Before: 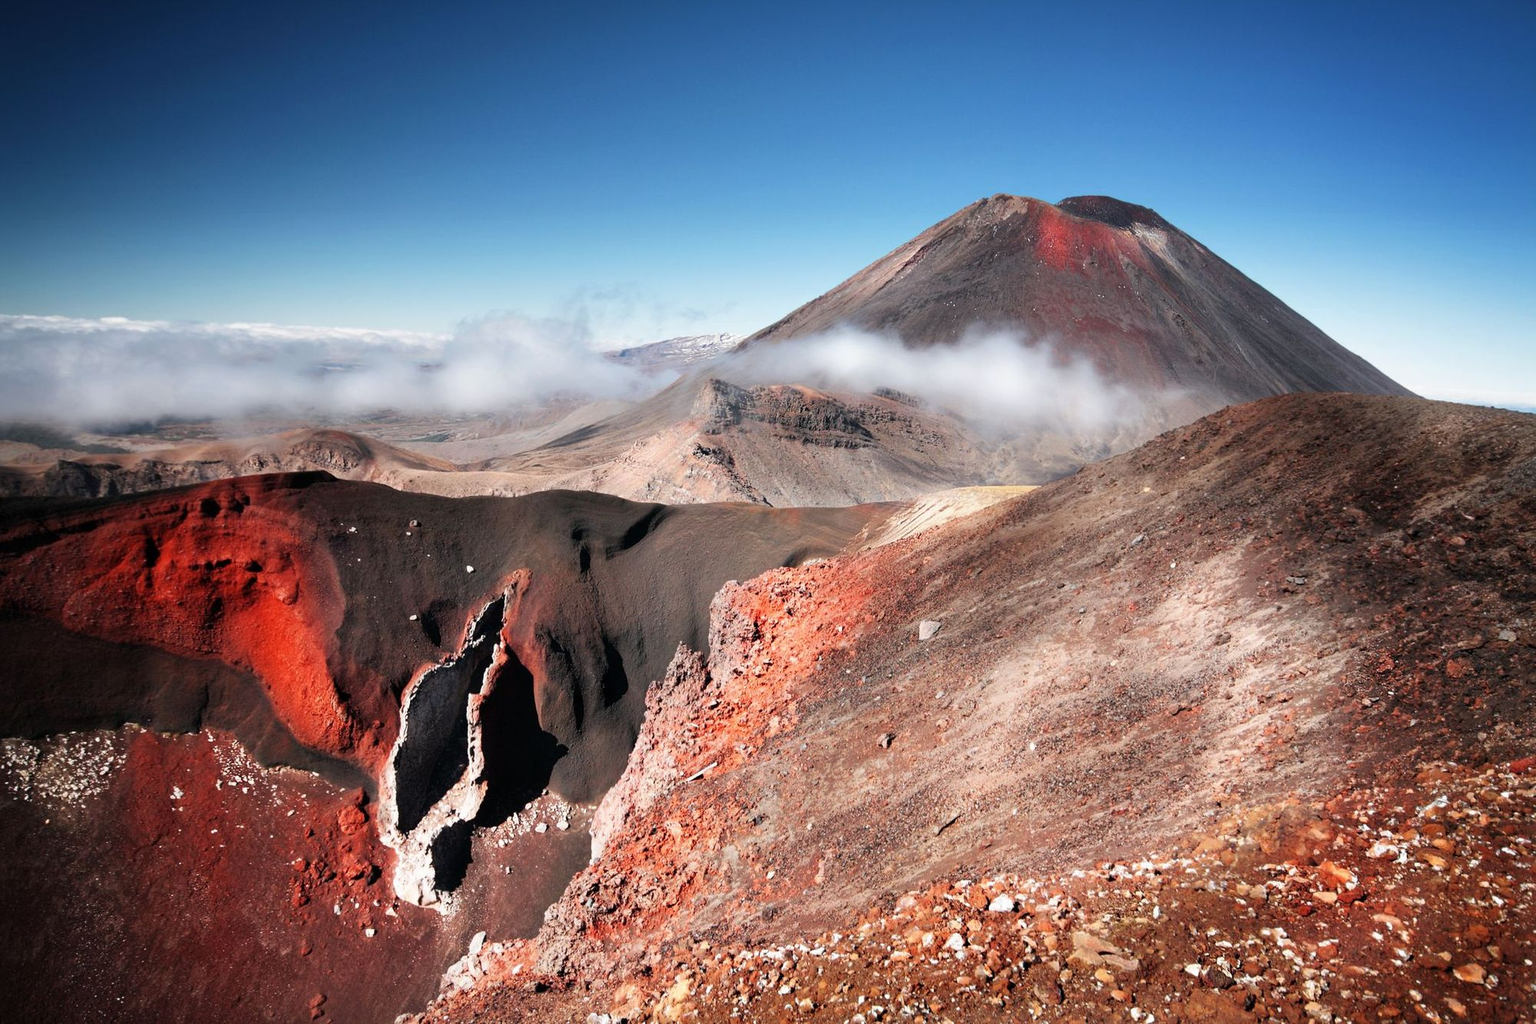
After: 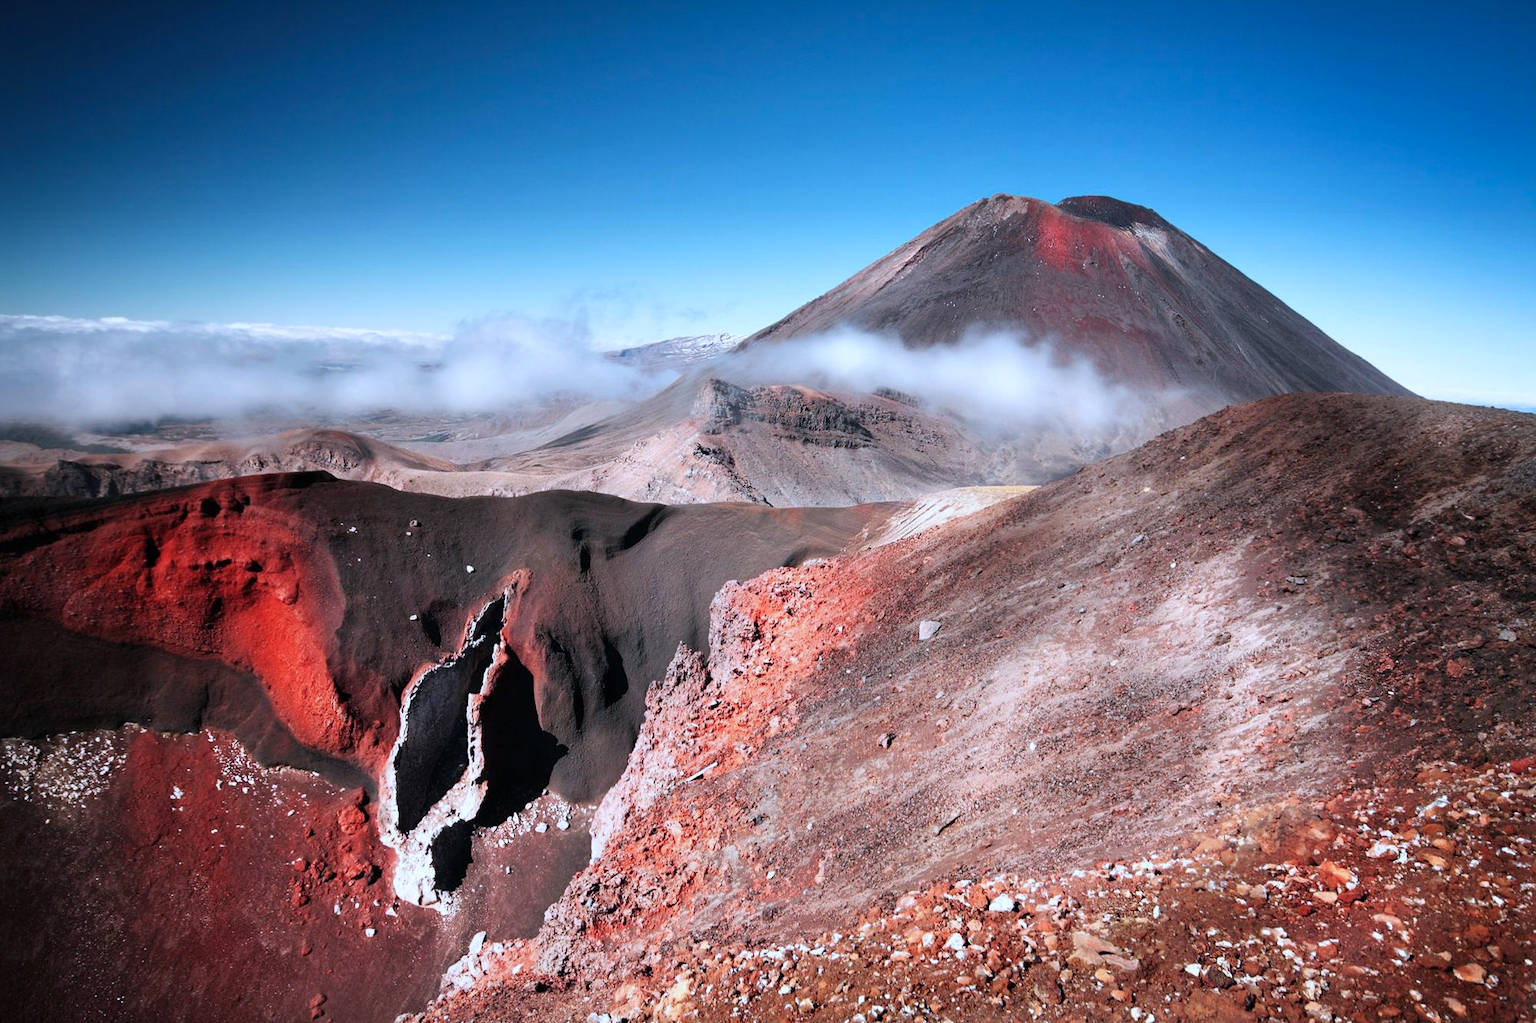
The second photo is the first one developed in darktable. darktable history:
color correction: highlights a* -1.86, highlights b* -18.51
